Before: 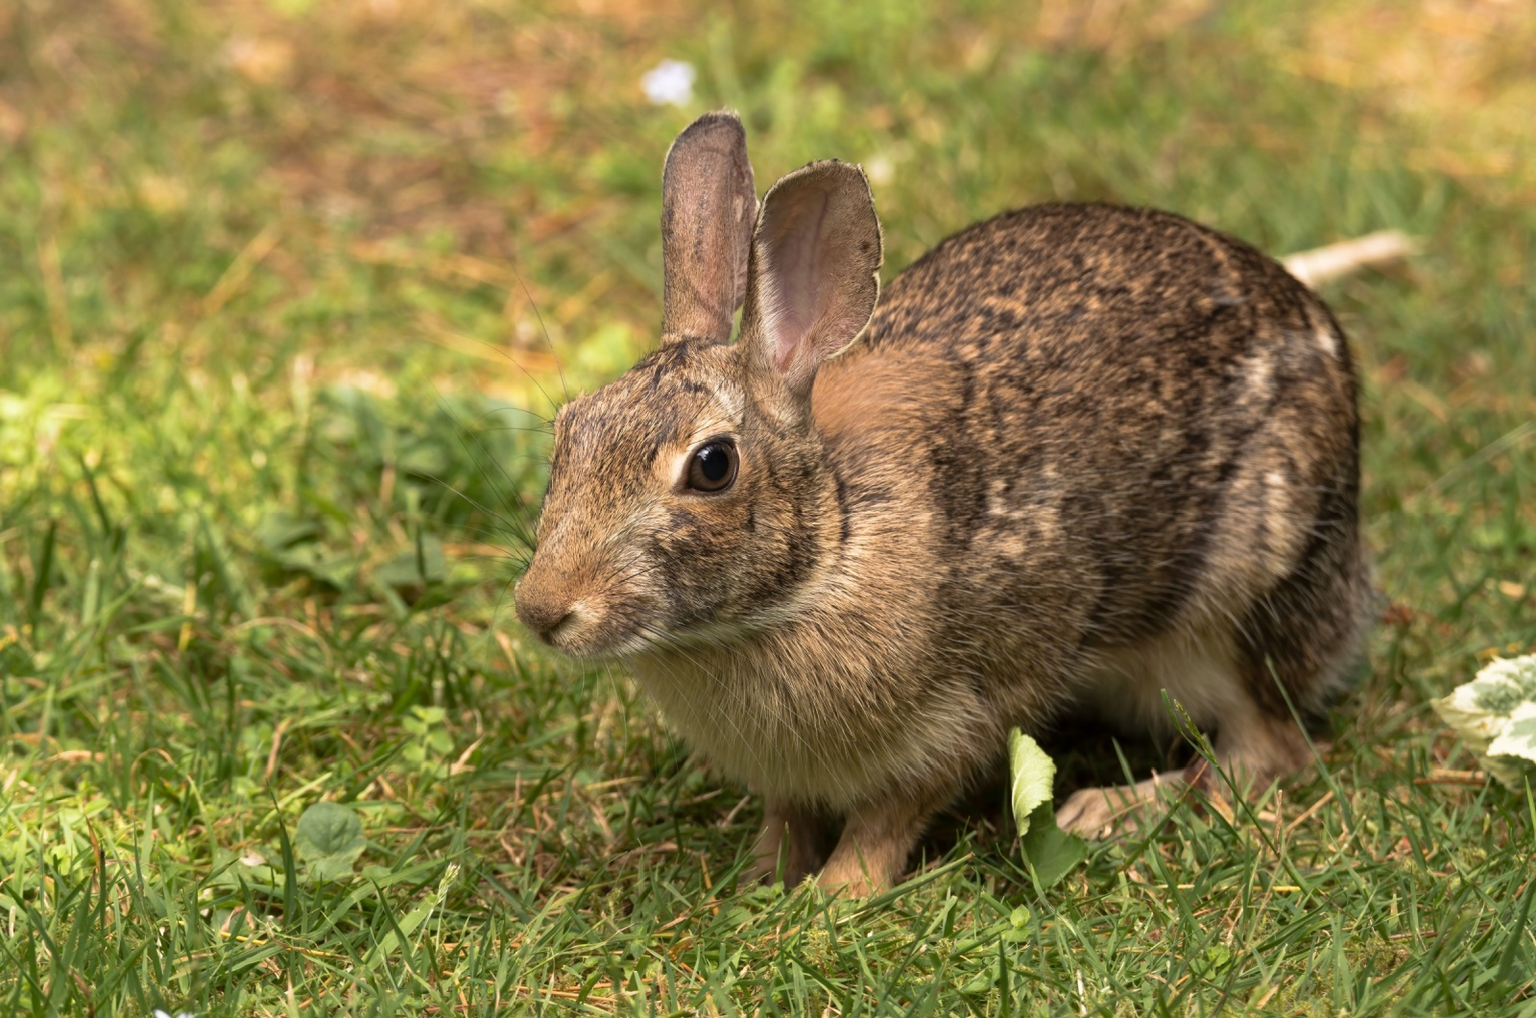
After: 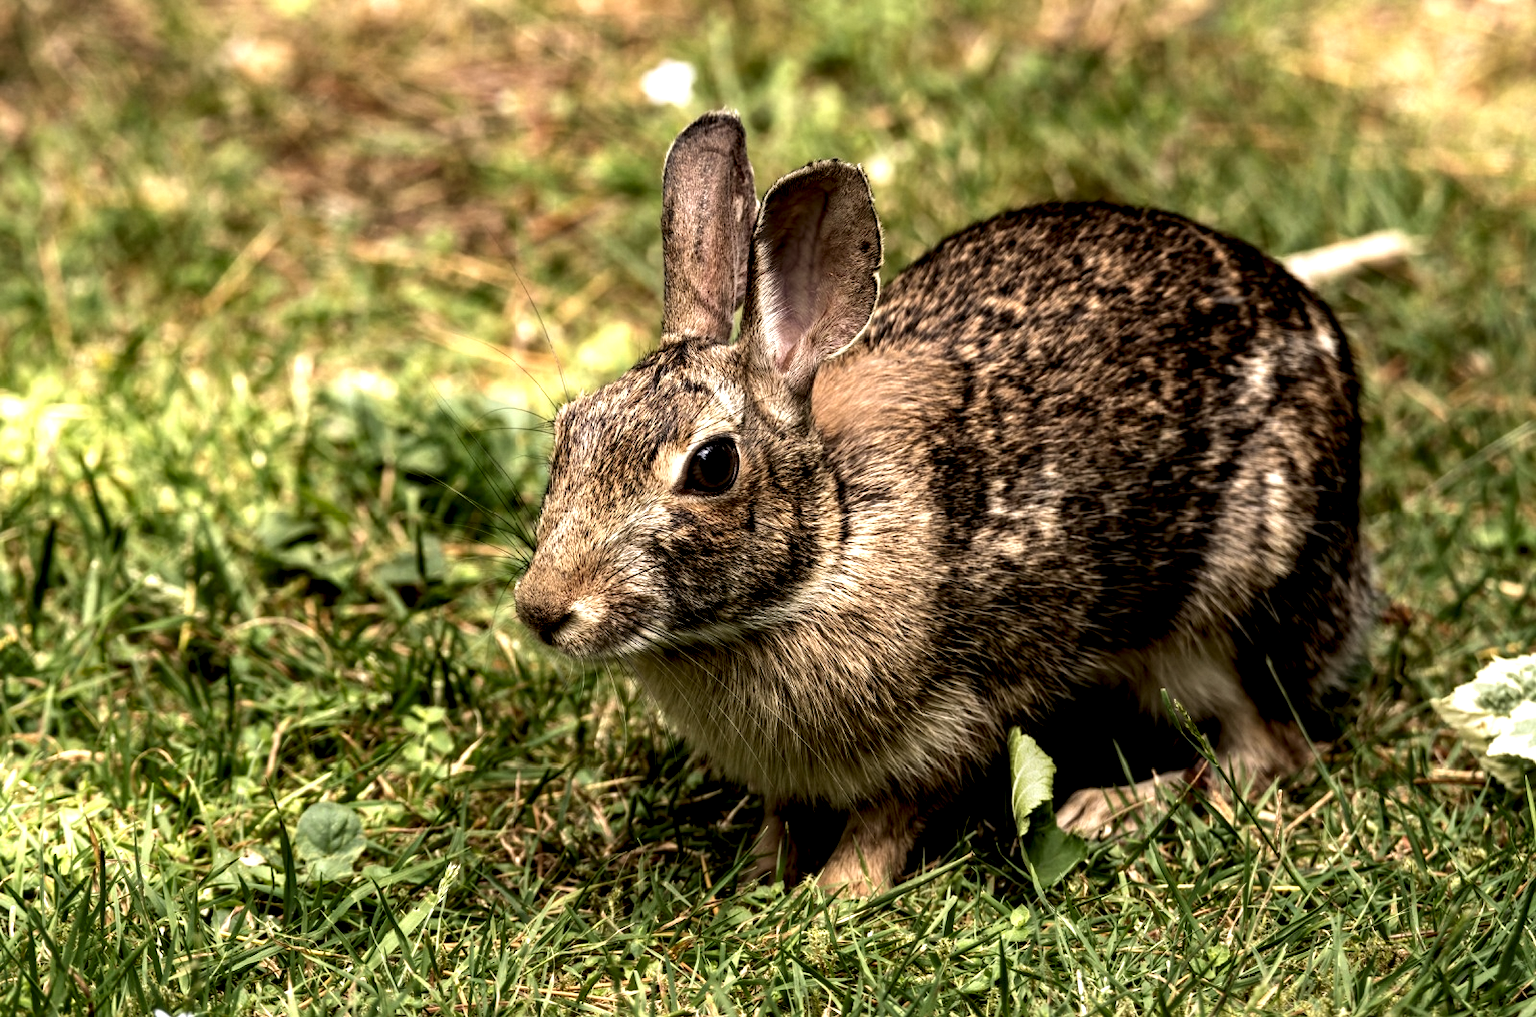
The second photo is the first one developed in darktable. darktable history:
local contrast: shadows 159%, detail 224%
